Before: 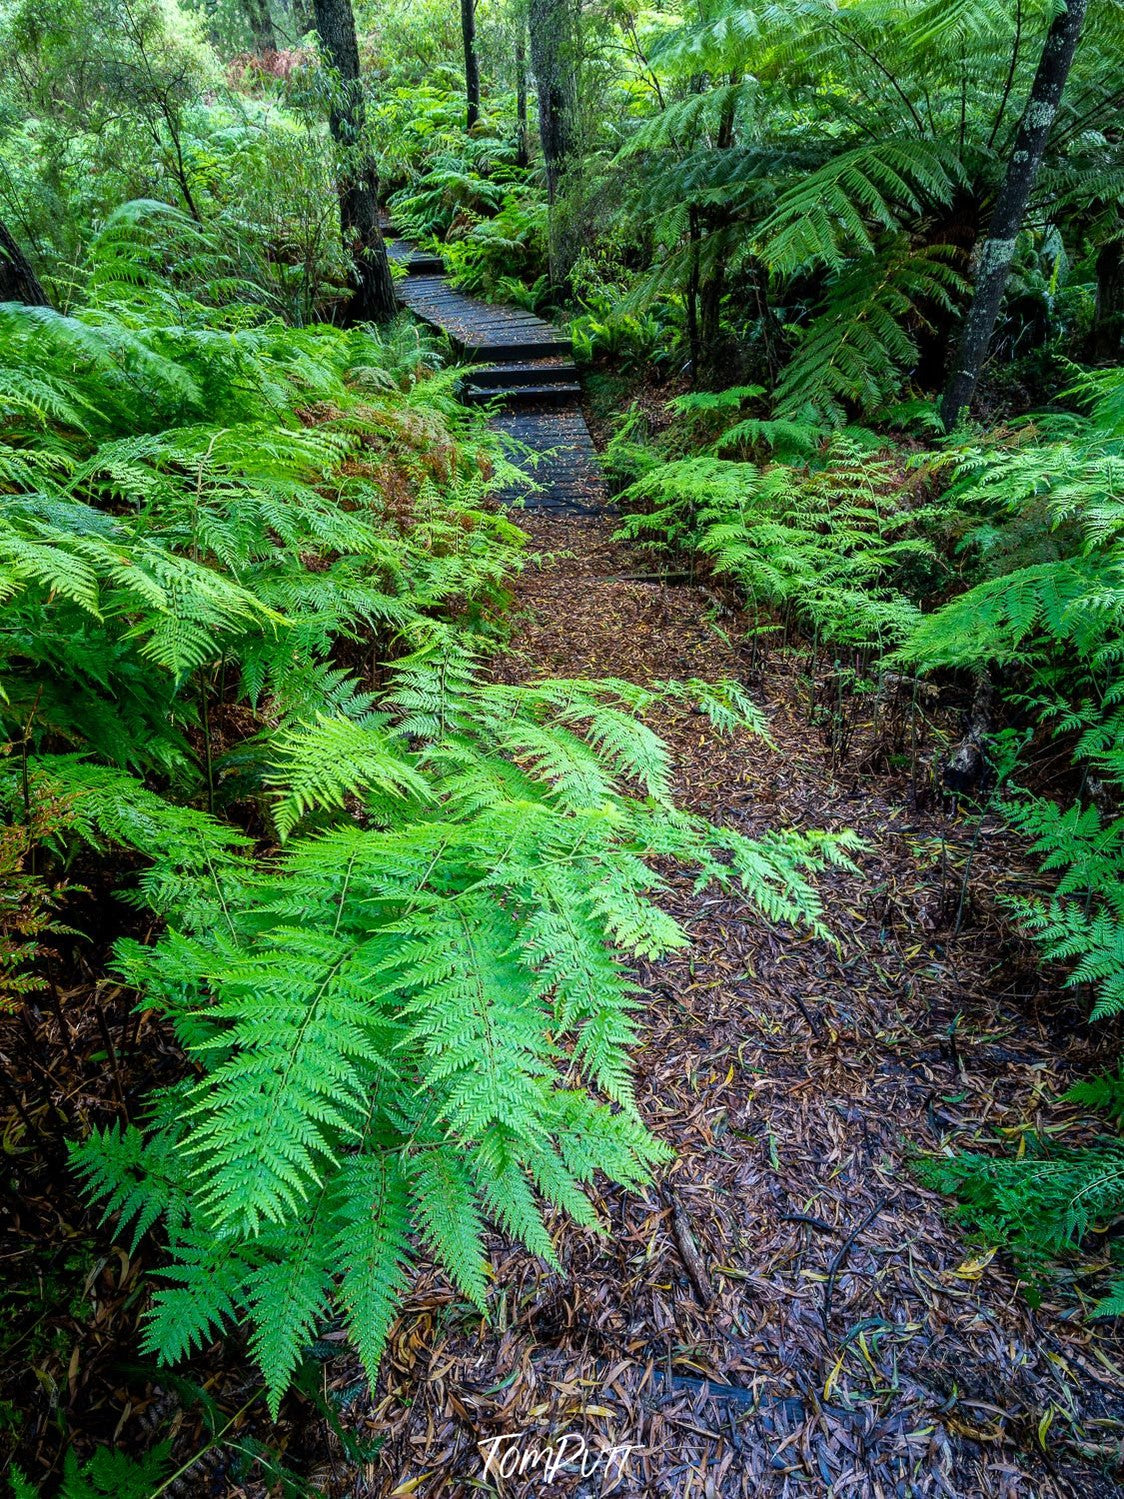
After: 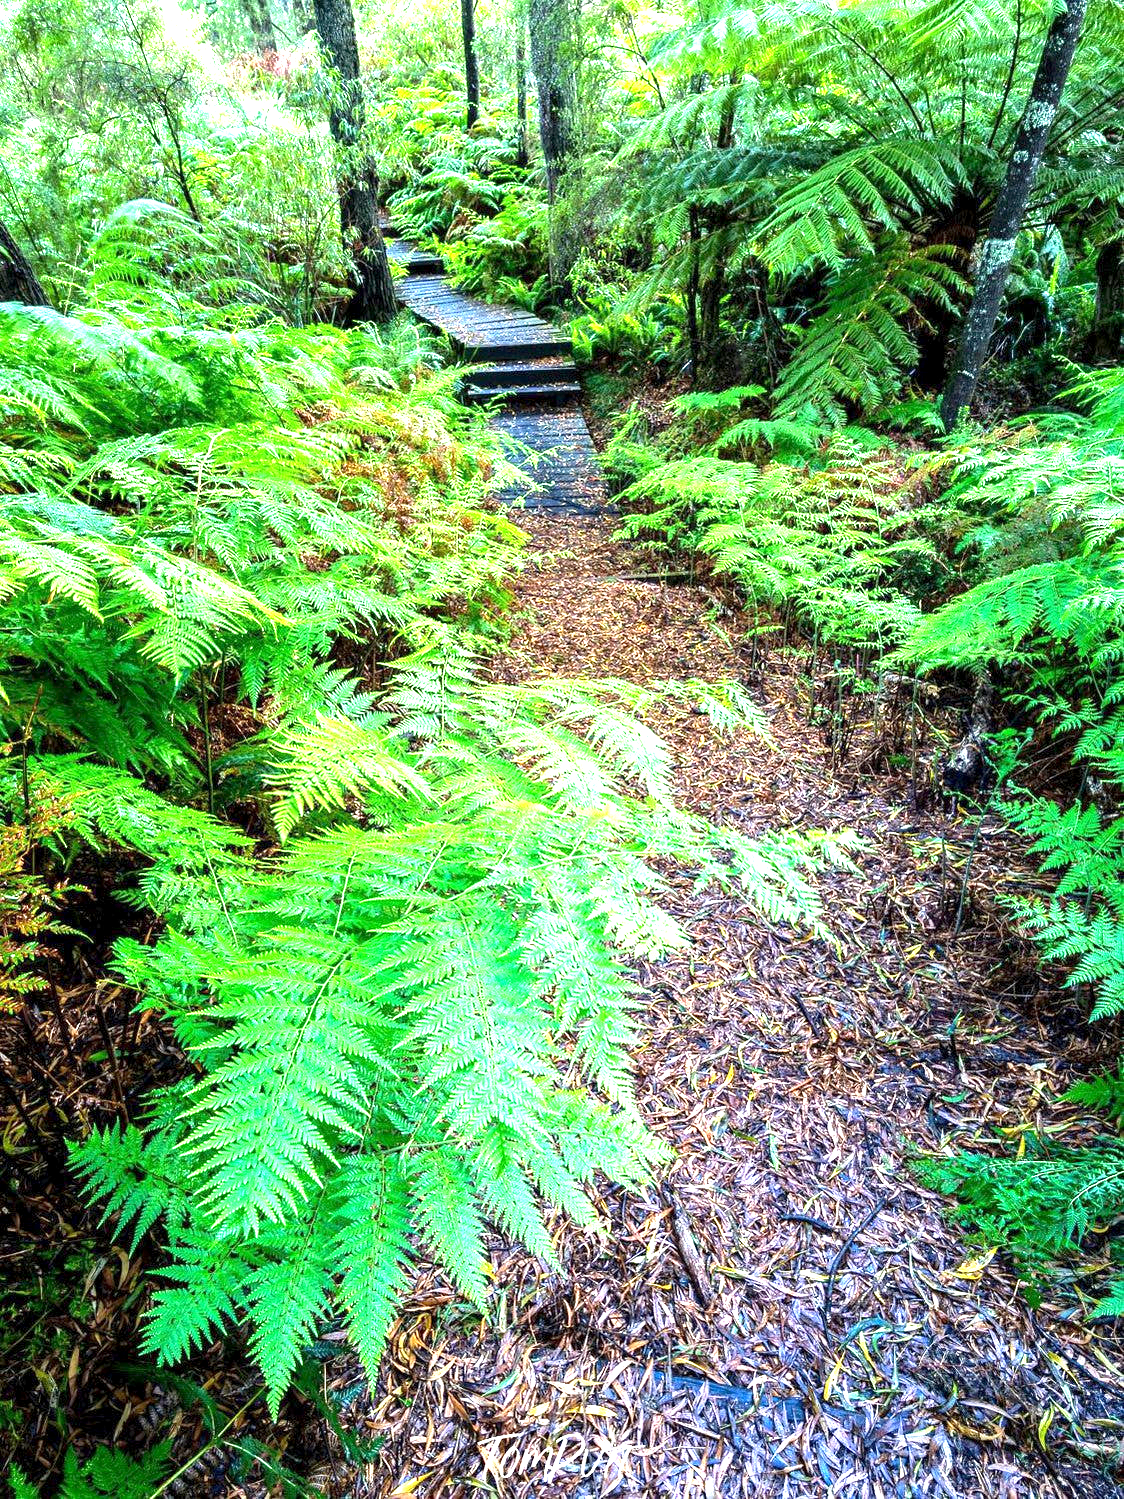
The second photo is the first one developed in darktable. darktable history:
exposure: black level correction 0.001, exposure 1.826 EV, compensate highlight preservation false
